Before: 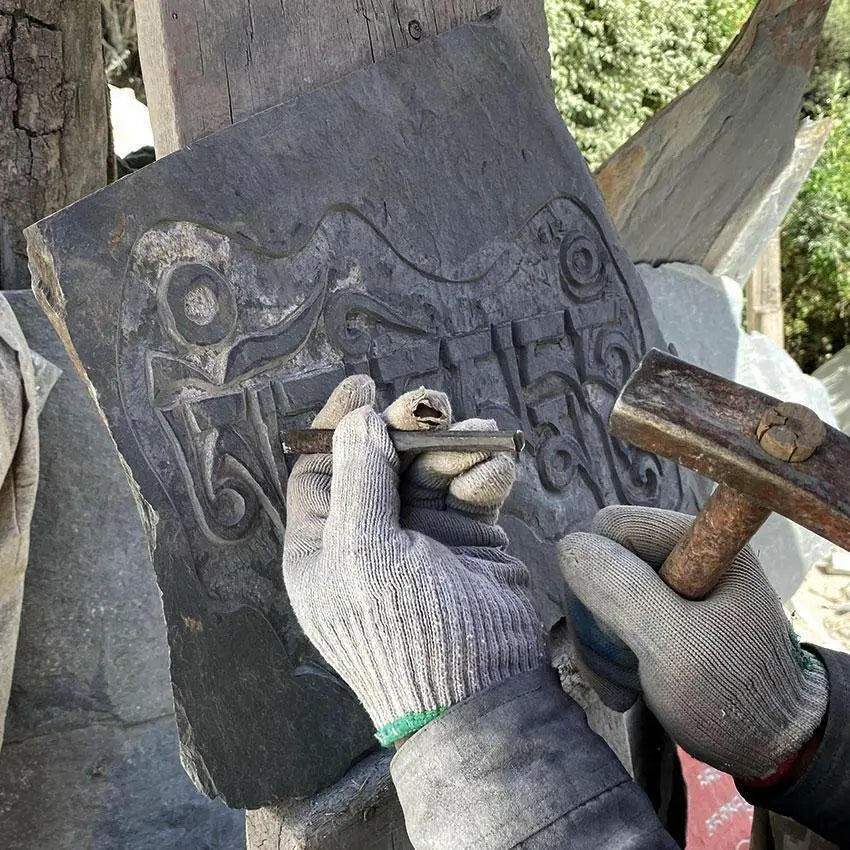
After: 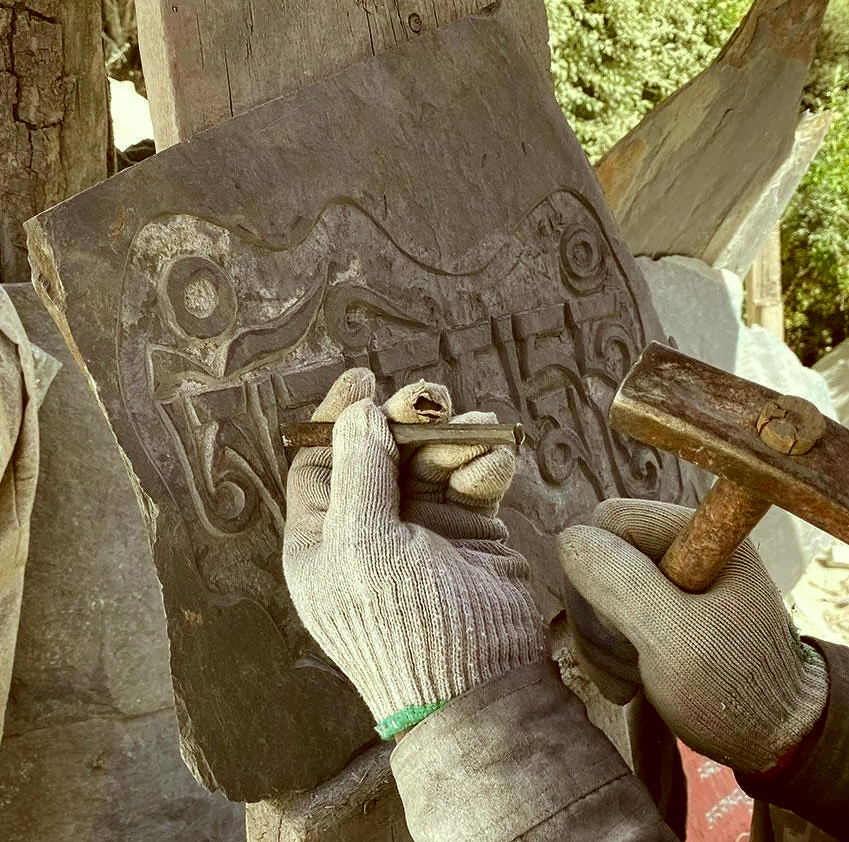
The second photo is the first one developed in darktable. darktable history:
color correction: highlights a* -5.53, highlights b* 9.8, shadows a* 9.89, shadows b* 24.85
crop: top 0.919%, right 0.012%
